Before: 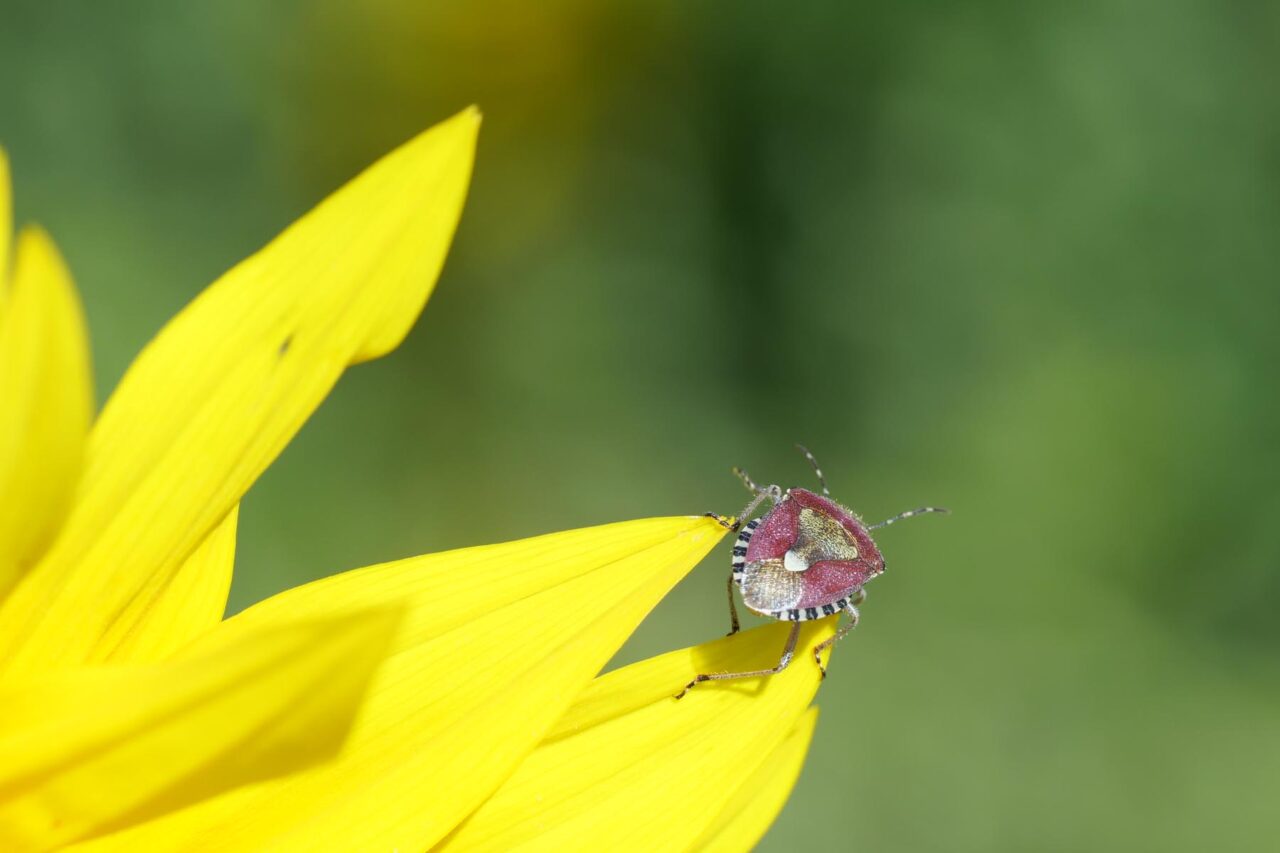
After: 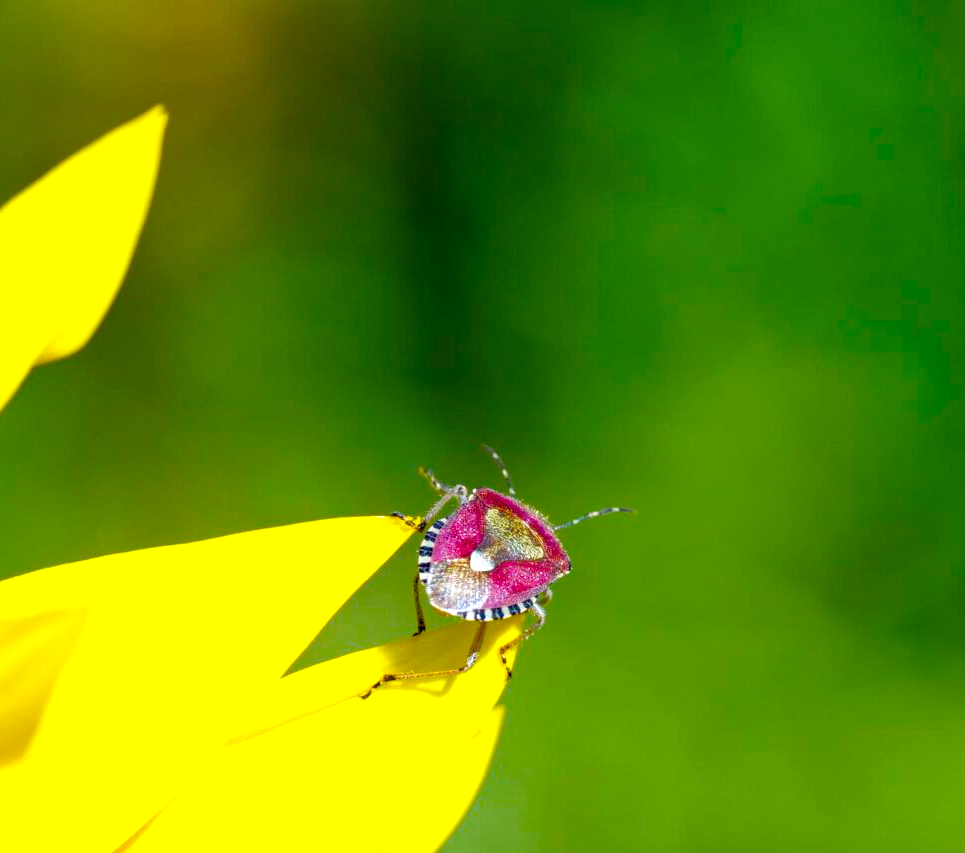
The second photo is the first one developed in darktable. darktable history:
crop and rotate: left 24.6%
color balance rgb: linear chroma grading › shadows 10%, linear chroma grading › highlights 10%, linear chroma grading › global chroma 15%, linear chroma grading › mid-tones 15%, perceptual saturation grading › global saturation 40%, perceptual saturation grading › highlights -25%, perceptual saturation grading › mid-tones 35%, perceptual saturation grading › shadows 35%, perceptual brilliance grading › global brilliance 11.29%, global vibrance 11.29%
haze removal: compatibility mode true, adaptive false
